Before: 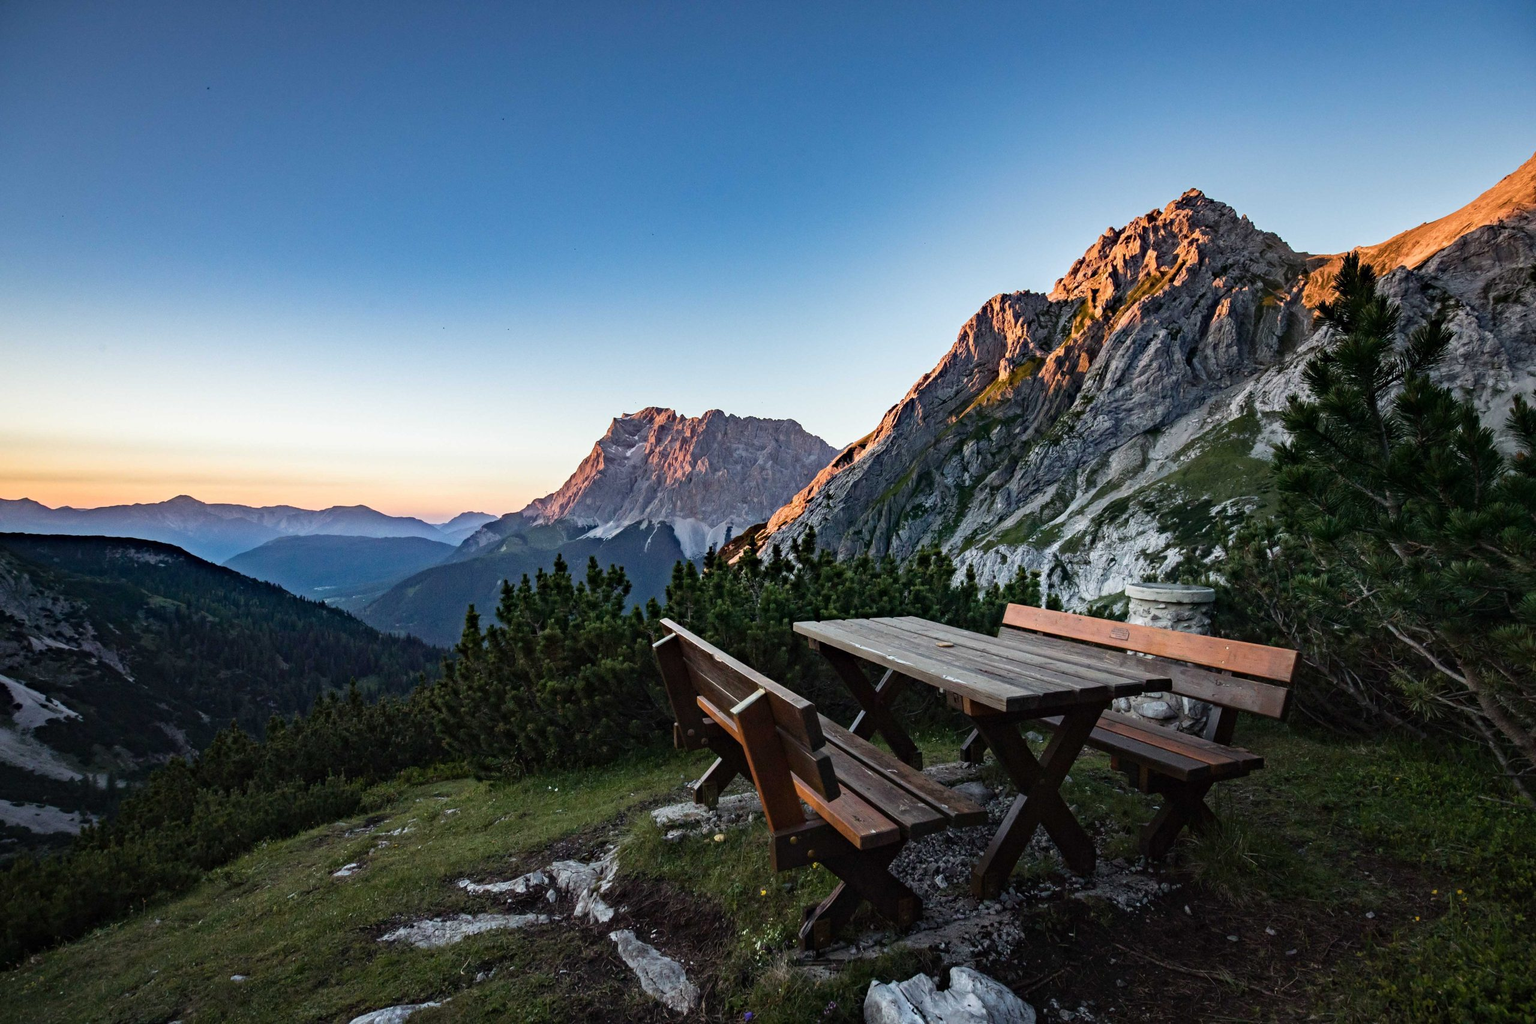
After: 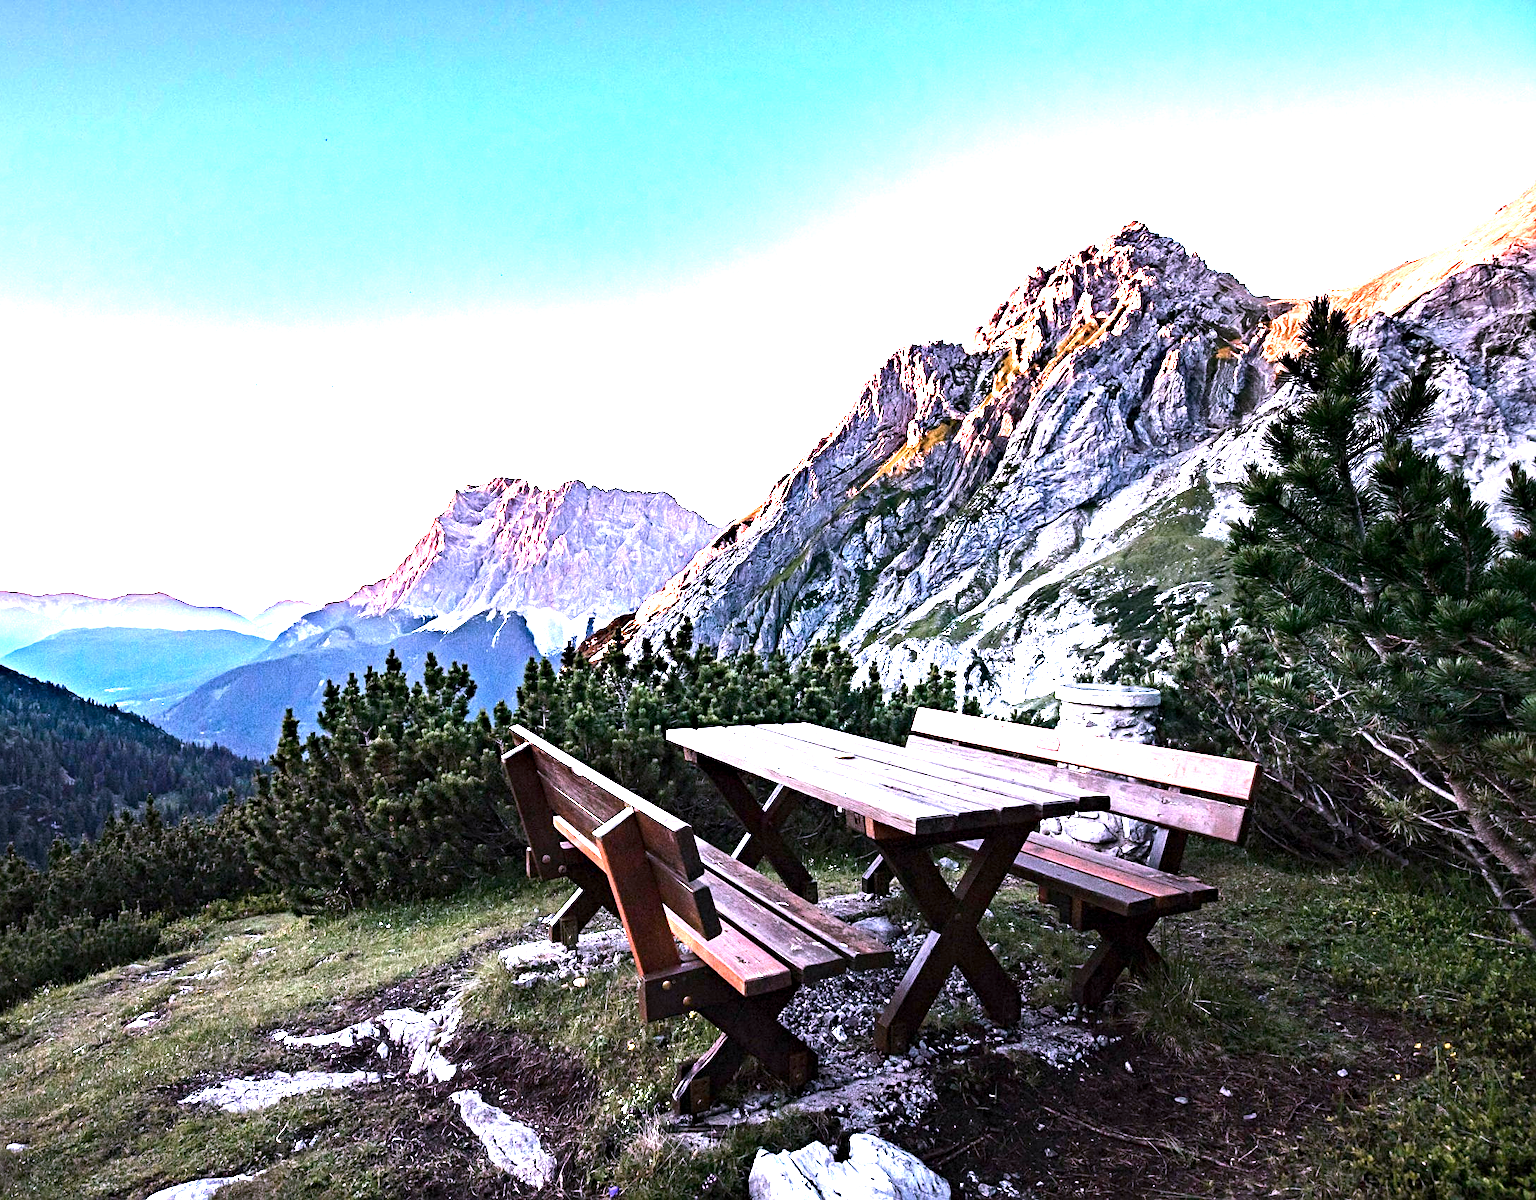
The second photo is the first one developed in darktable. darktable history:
exposure: black level correction 0.002, exposure 1.99 EV, compensate highlight preservation false
sharpen: radius 2.522, amount 0.336
crop and rotate: left 14.684%
color correction: highlights a* 15.21, highlights b* -24.78
tone equalizer: -8 EV -0.719 EV, -7 EV -0.729 EV, -6 EV -0.608 EV, -5 EV -0.364 EV, -3 EV 0.37 EV, -2 EV 0.6 EV, -1 EV 0.695 EV, +0 EV 0.779 EV, edges refinement/feathering 500, mask exposure compensation -1.57 EV, preserve details no
